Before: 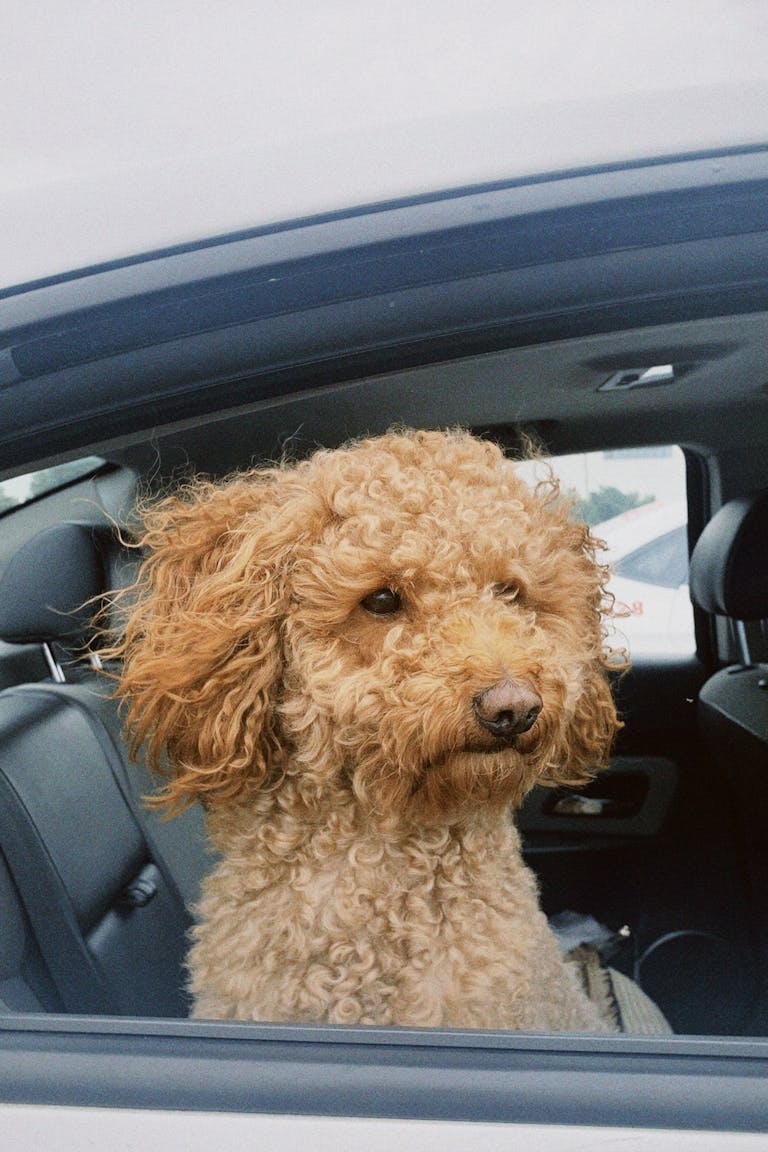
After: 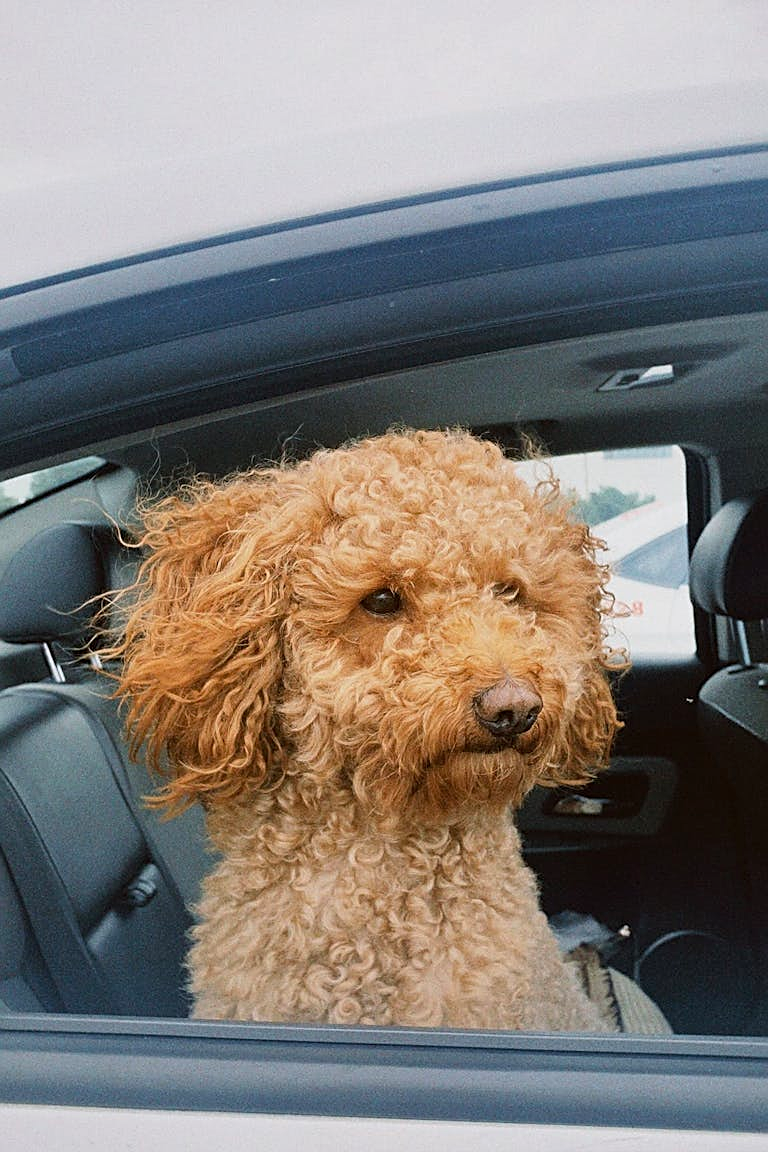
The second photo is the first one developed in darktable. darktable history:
sharpen: on, module defaults
shadows and highlights: shadows 37.09, highlights -27.13, soften with gaussian
